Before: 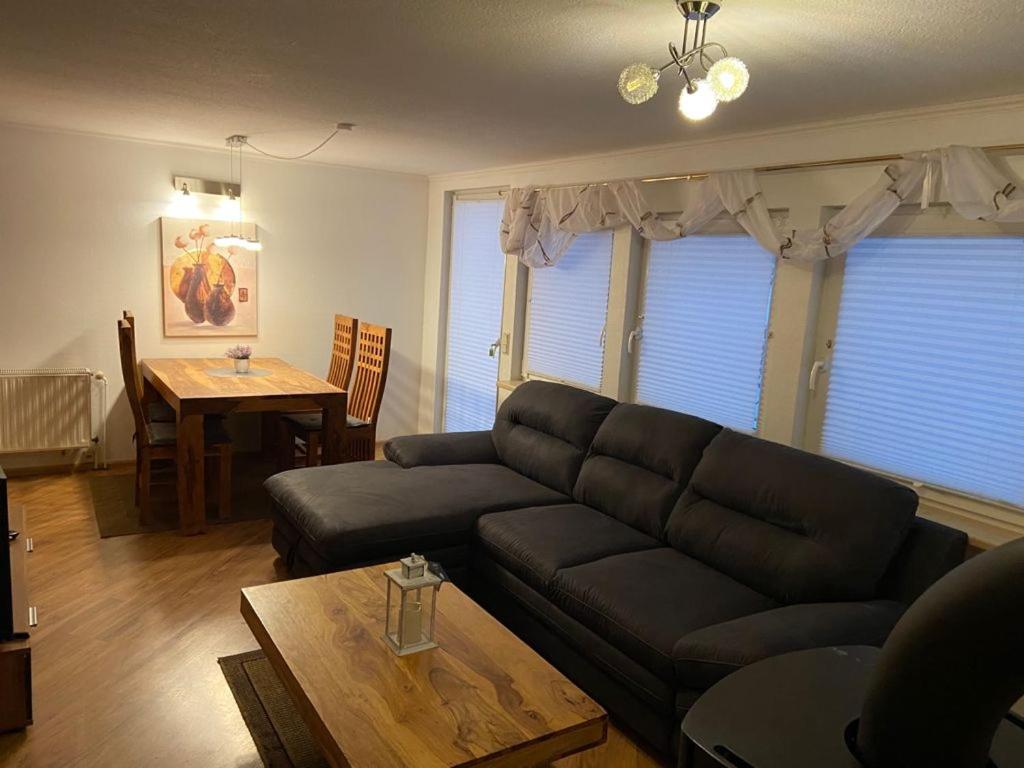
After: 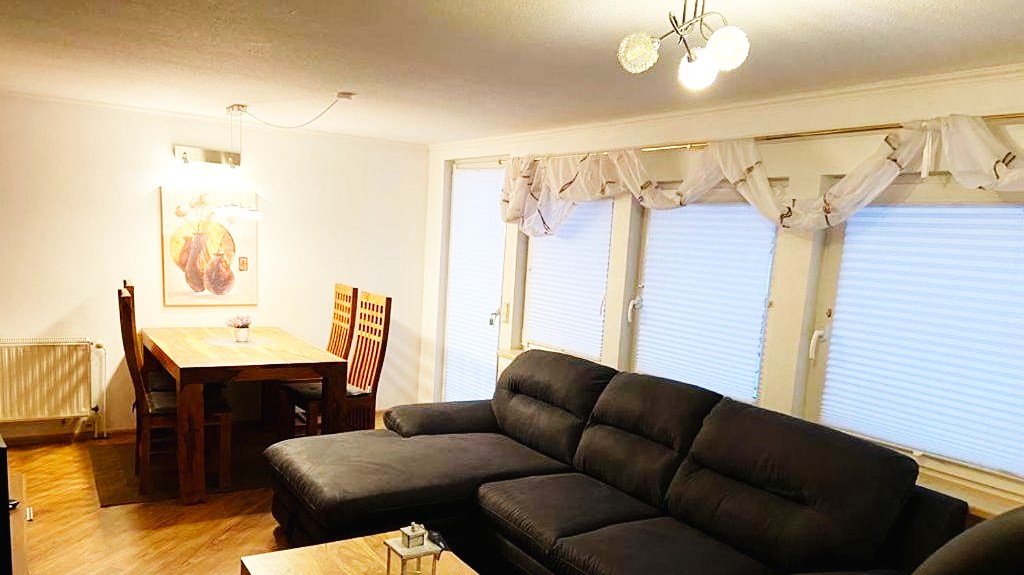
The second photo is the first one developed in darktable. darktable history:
base curve: curves: ch0 [(0, 0.003) (0.001, 0.002) (0.006, 0.004) (0.02, 0.022) (0.048, 0.086) (0.094, 0.234) (0.162, 0.431) (0.258, 0.629) (0.385, 0.8) (0.548, 0.918) (0.751, 0.988) (1, 1)], preserve colors none
sharpen: radius 1.249, amount 0.289, threshold 0.128
crop: top 4.14%, bottom 20.909%
